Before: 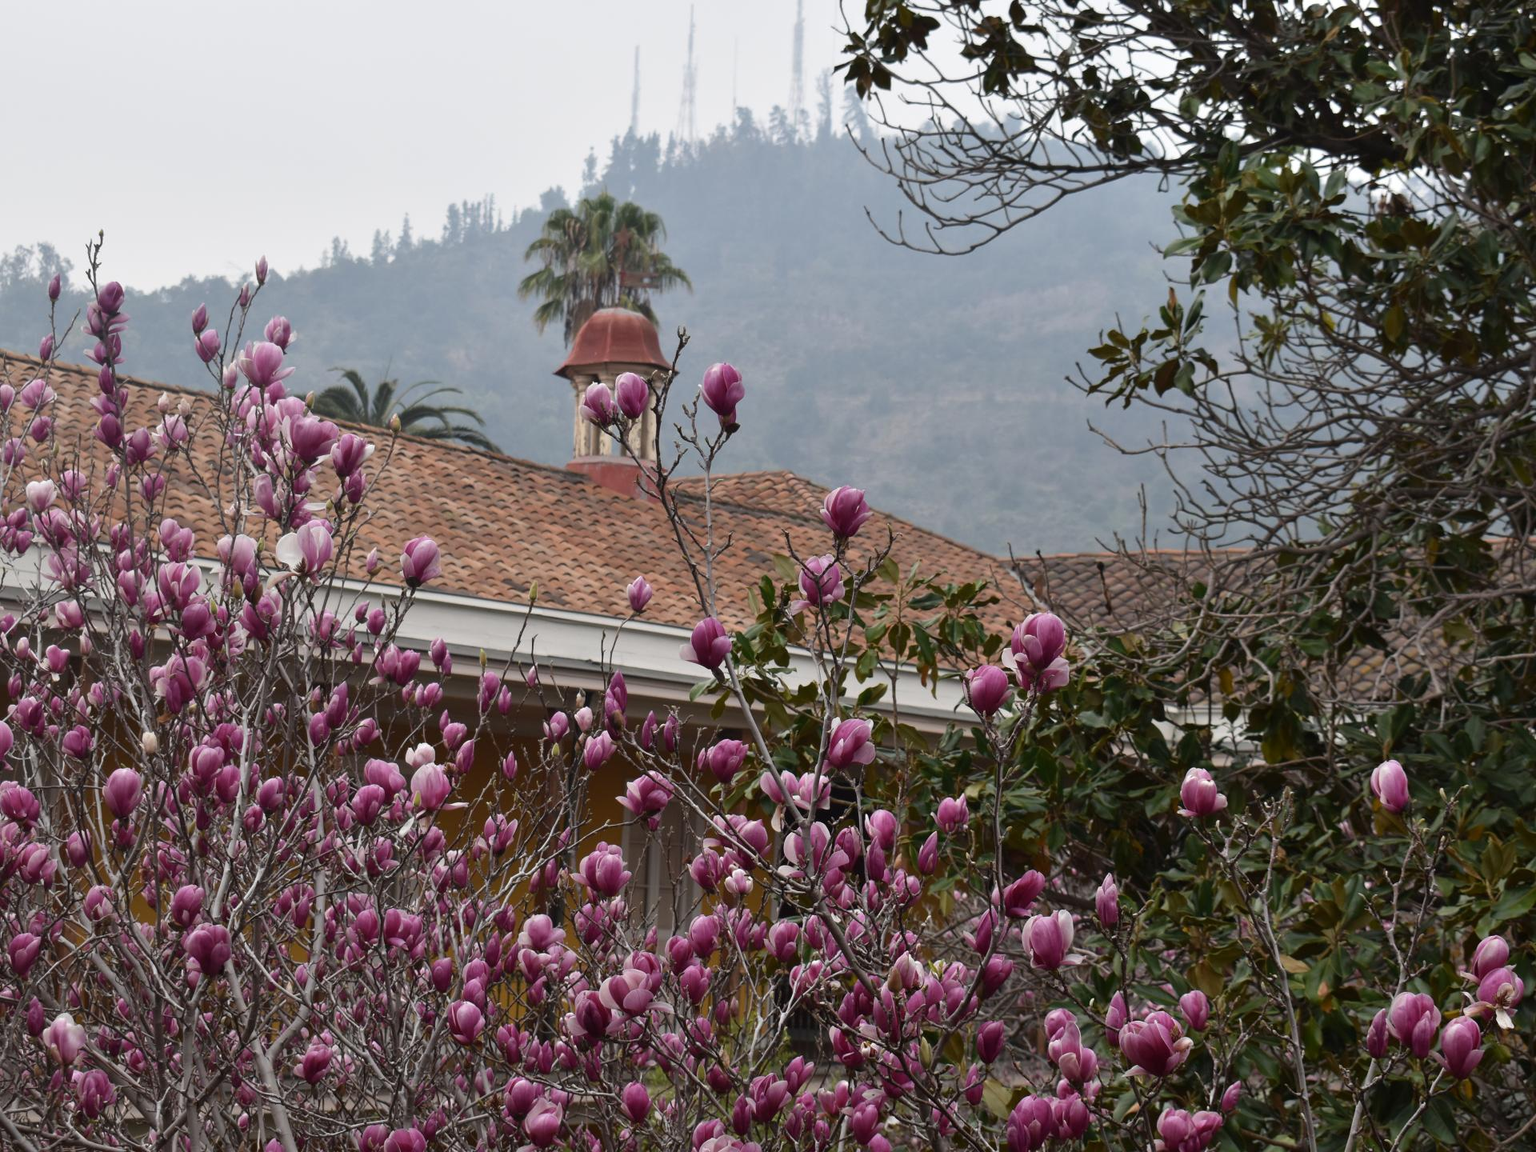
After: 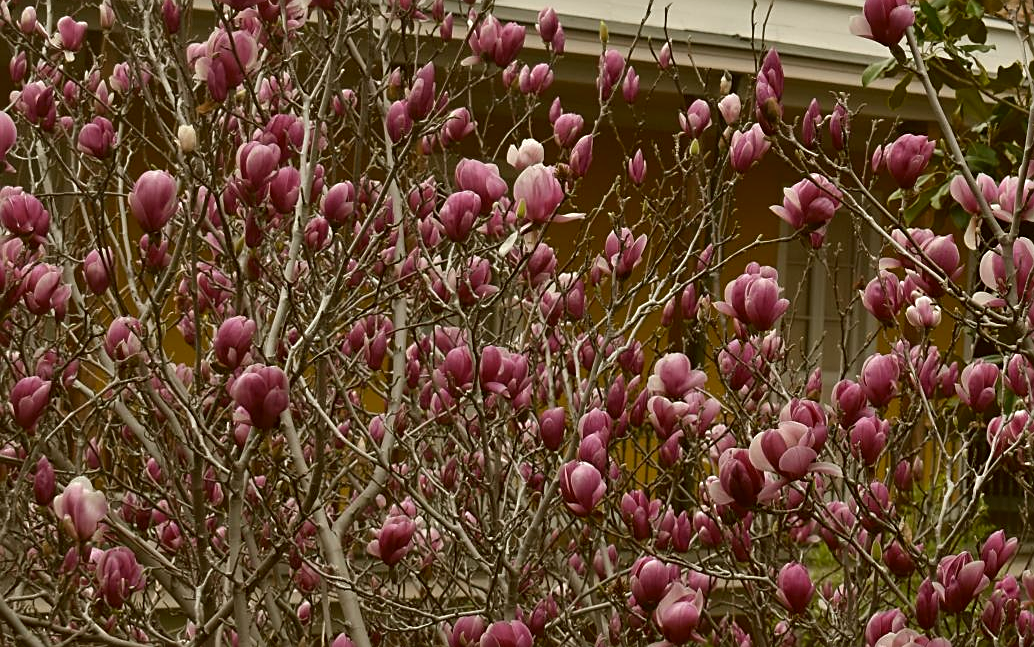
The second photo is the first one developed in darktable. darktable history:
crop and rotate: top 54.866%, right 46.124%, bottom 0.184%
color correction: highlights a* -1.56, highlights b* 10.45, shadows a* 0.689, shadows b* 19.63
sharpen: on, module defaults
